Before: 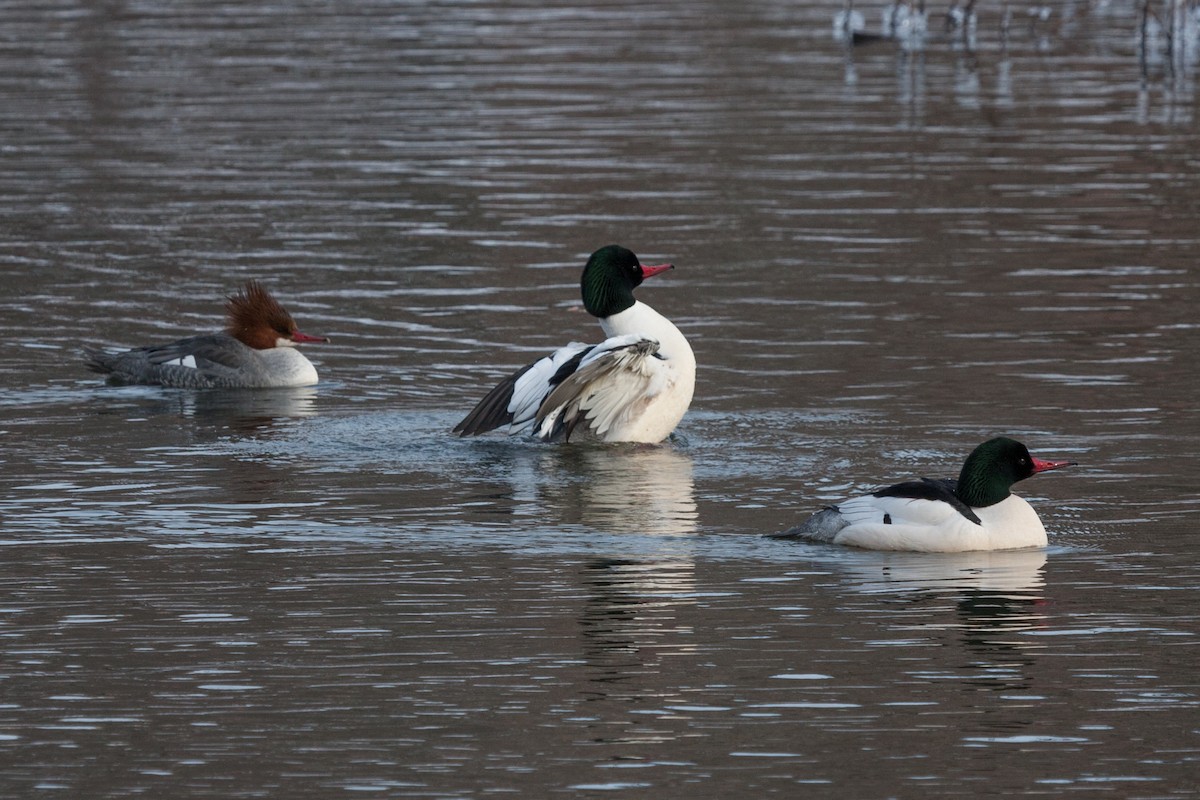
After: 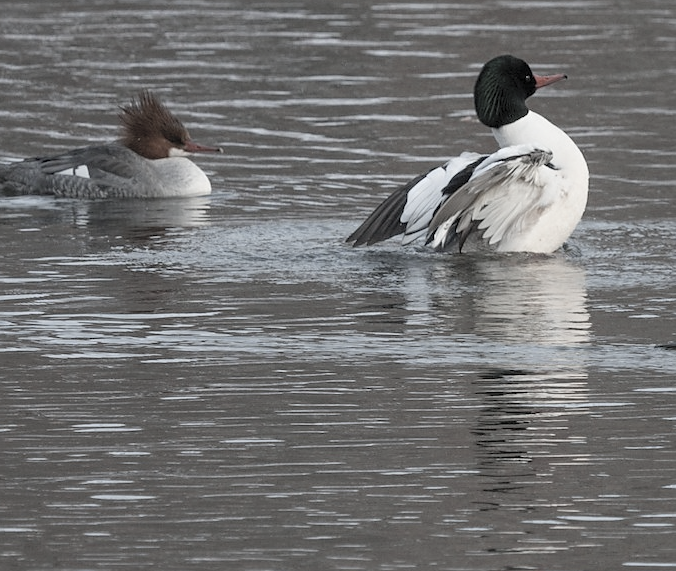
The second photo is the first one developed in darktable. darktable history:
crop: left 8.966%, top 23.852%, right 34.699%, bottom 4.703%
color zones: curves: ch0 [(0, 0.5) (0.125, 0.4) (0.25, 0.5) (0.375, 0.4) (0.5, 0.4) (0.625, 0.6) (0.75, 0.6) (0.875, 0.5)]; ch1 [(0, 0.35) (0.125, 0.45) (0.25, 0.35) (0.375, 0.35) (0.5, 0.35) (0.625, 0.35) (0.75, 0.45) (0.875, 0.35)]; ch2 [(0, 0.6) (0.125, 0.5) (0.25, 0.5) (0.375, 0.6) (0.5, 0.6) (0.625, 0.5) (0.75, 0.5) (0.875, 0.5)]
contrast brightness saturation: brightness 0.18, saturation -0.5
sharpen: radius 1.458, amount 0.398, threshold 1.271
rotate and perspective: automatic cropping off
